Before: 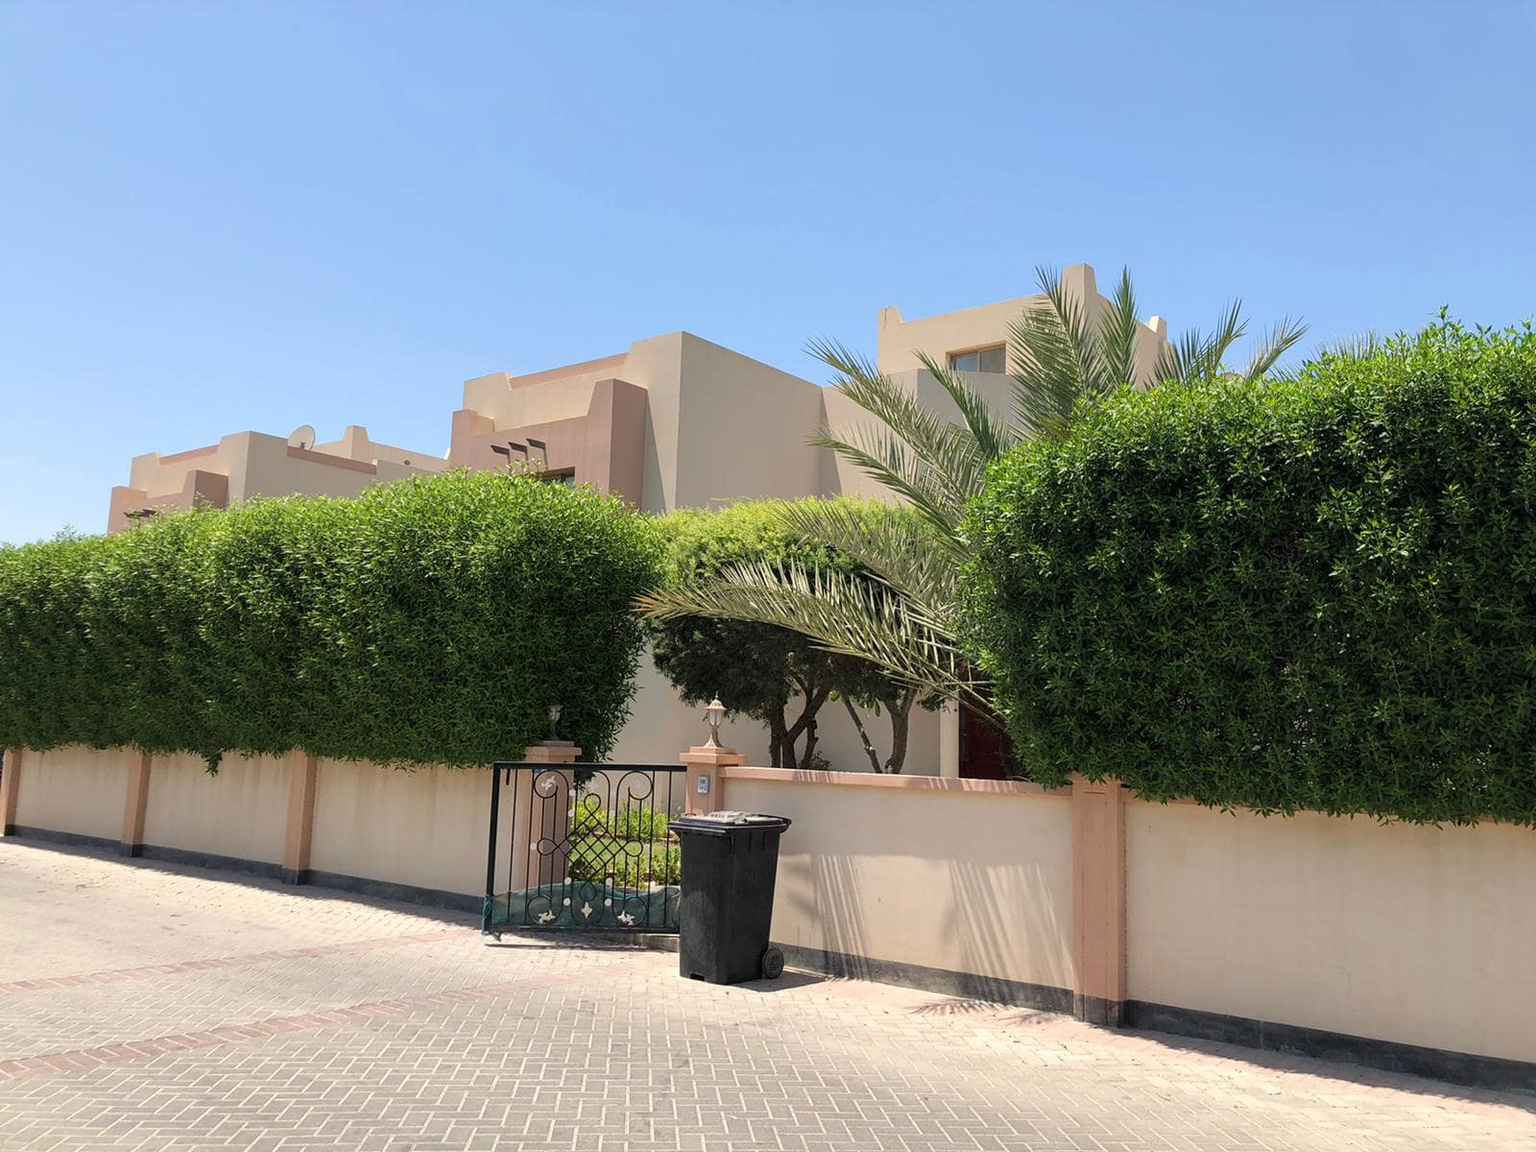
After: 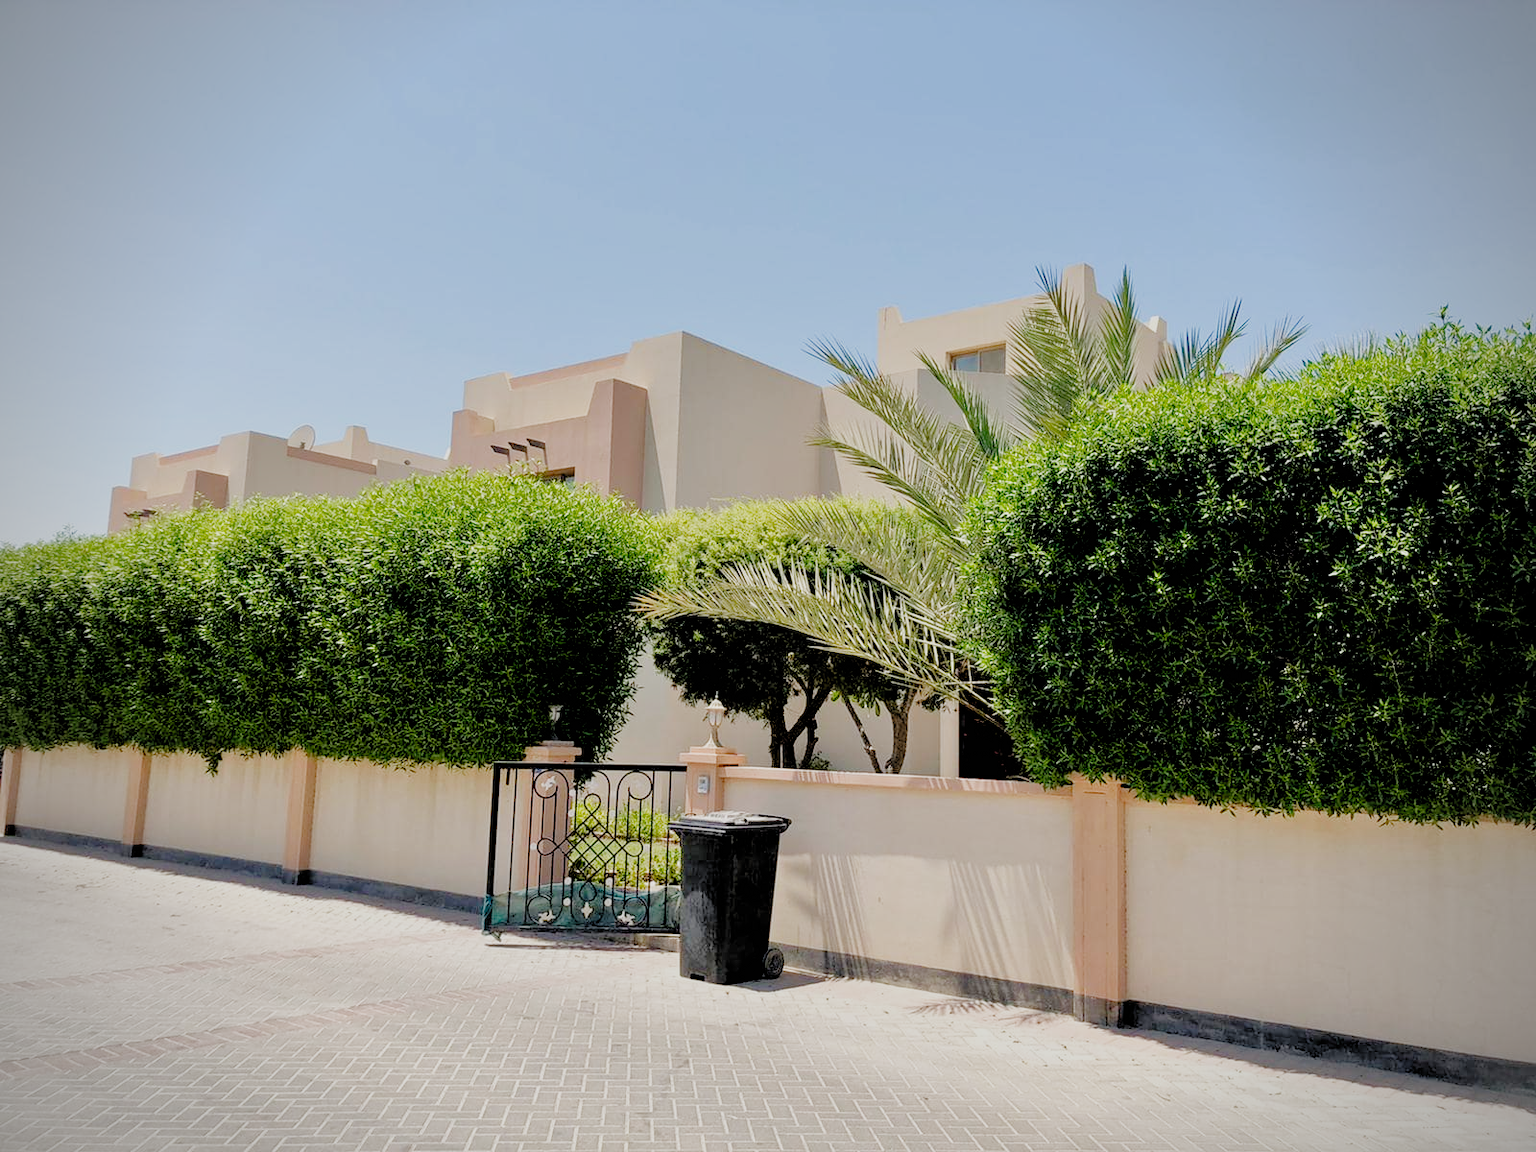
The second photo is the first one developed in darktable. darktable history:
filmic rgb: black relative exposure -2.85 EV, white relative exposure 4.56 EV, hardness 1.77, contrast 1.25, preserve chrominance no, color science v5 (2021)
vignetting: on, module defaults
tone equalizer: -7 EV 0.15 EV, -6 EV 0.6 EV, -5 EV 1.15 EV, -4 EV 1.33 EV, -3 EV 1.15 EV, -2 EV 0.6 EV, -1 EV 0.15 EV, mask exposure compensation -0.5 EV
